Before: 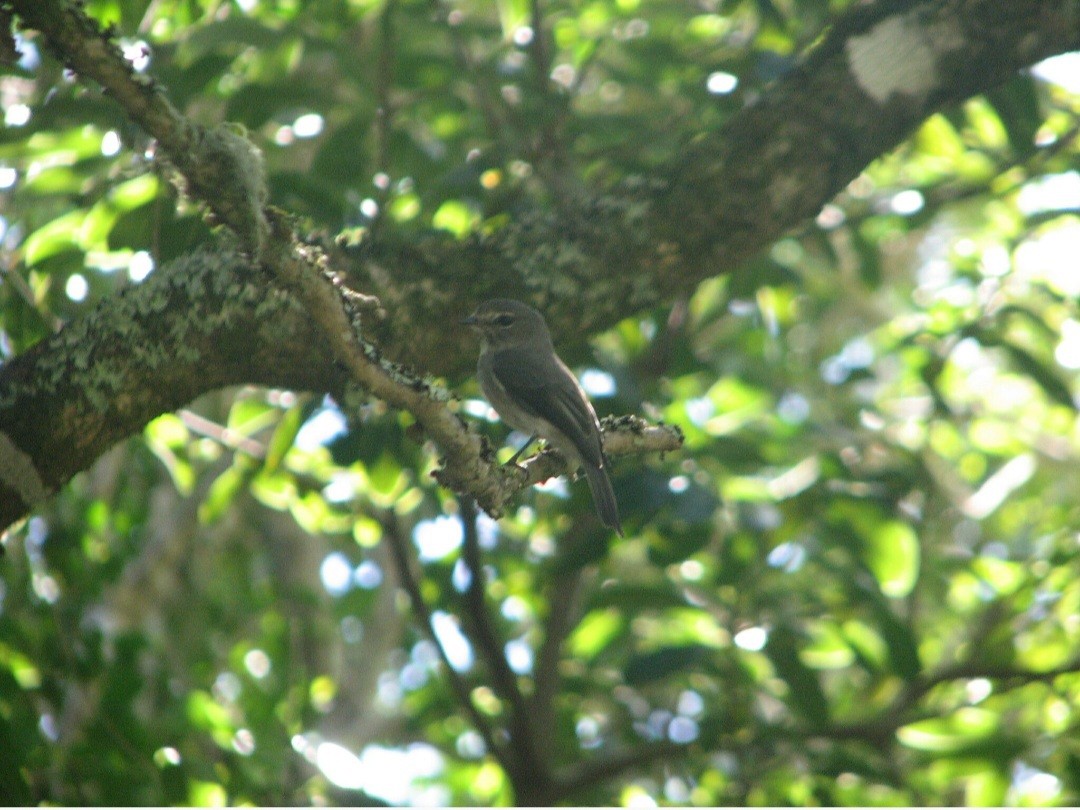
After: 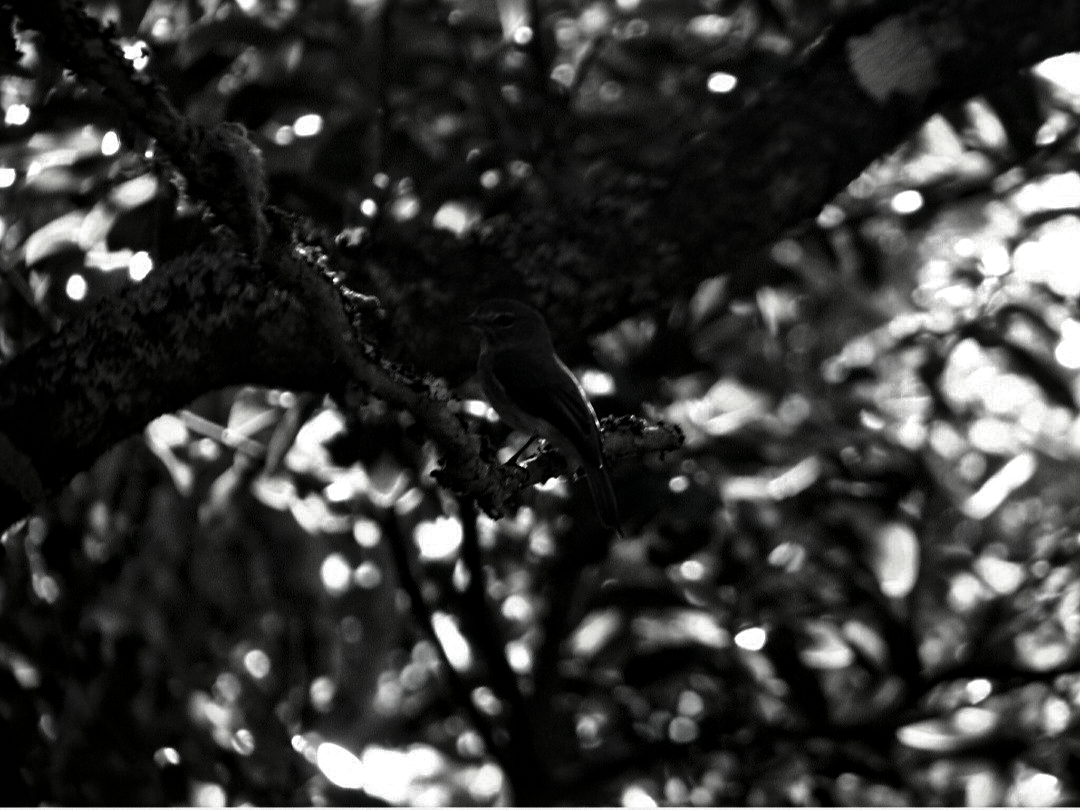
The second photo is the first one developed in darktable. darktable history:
contrast brightness saturation: contrast 0.019, brightness -0.983, saturation -0.982
sharpen: amount 0.211
local contrast: mode bilateral grid, contrast 21, coarseness 20, detail 150%, midtone range 0.2
color balance rgb: shadows lift › luminance -7.3%, shadows lift › chroma 2.267%, shadows lift › hue 165.61°, linear chroma grading › global chroma 15.186%, perceptual saturation grading › global saturation 0.984%, perceptual saturation grading › mid-tones 6.094%, perceptual saturation grading › shadows 71.558%, global vibrance 20%
